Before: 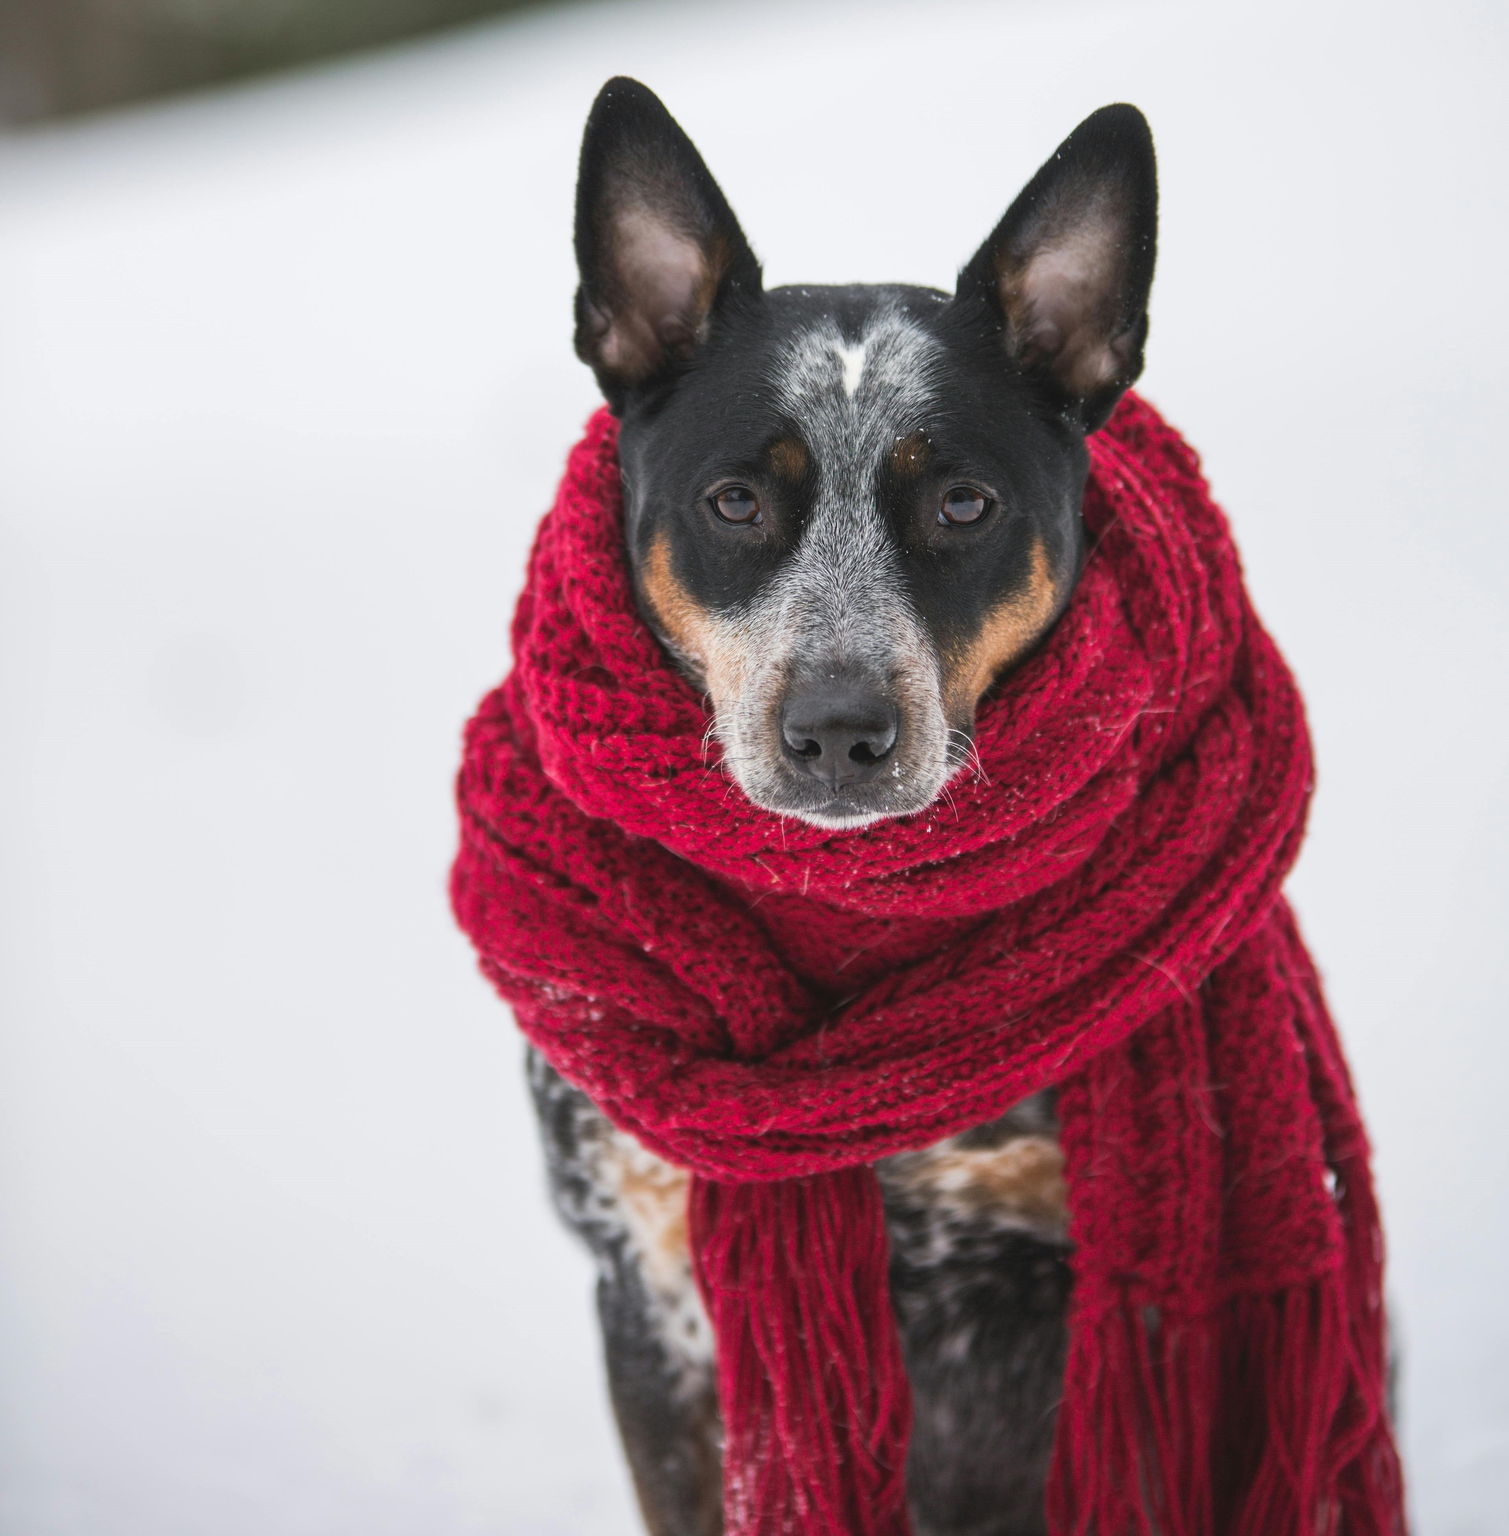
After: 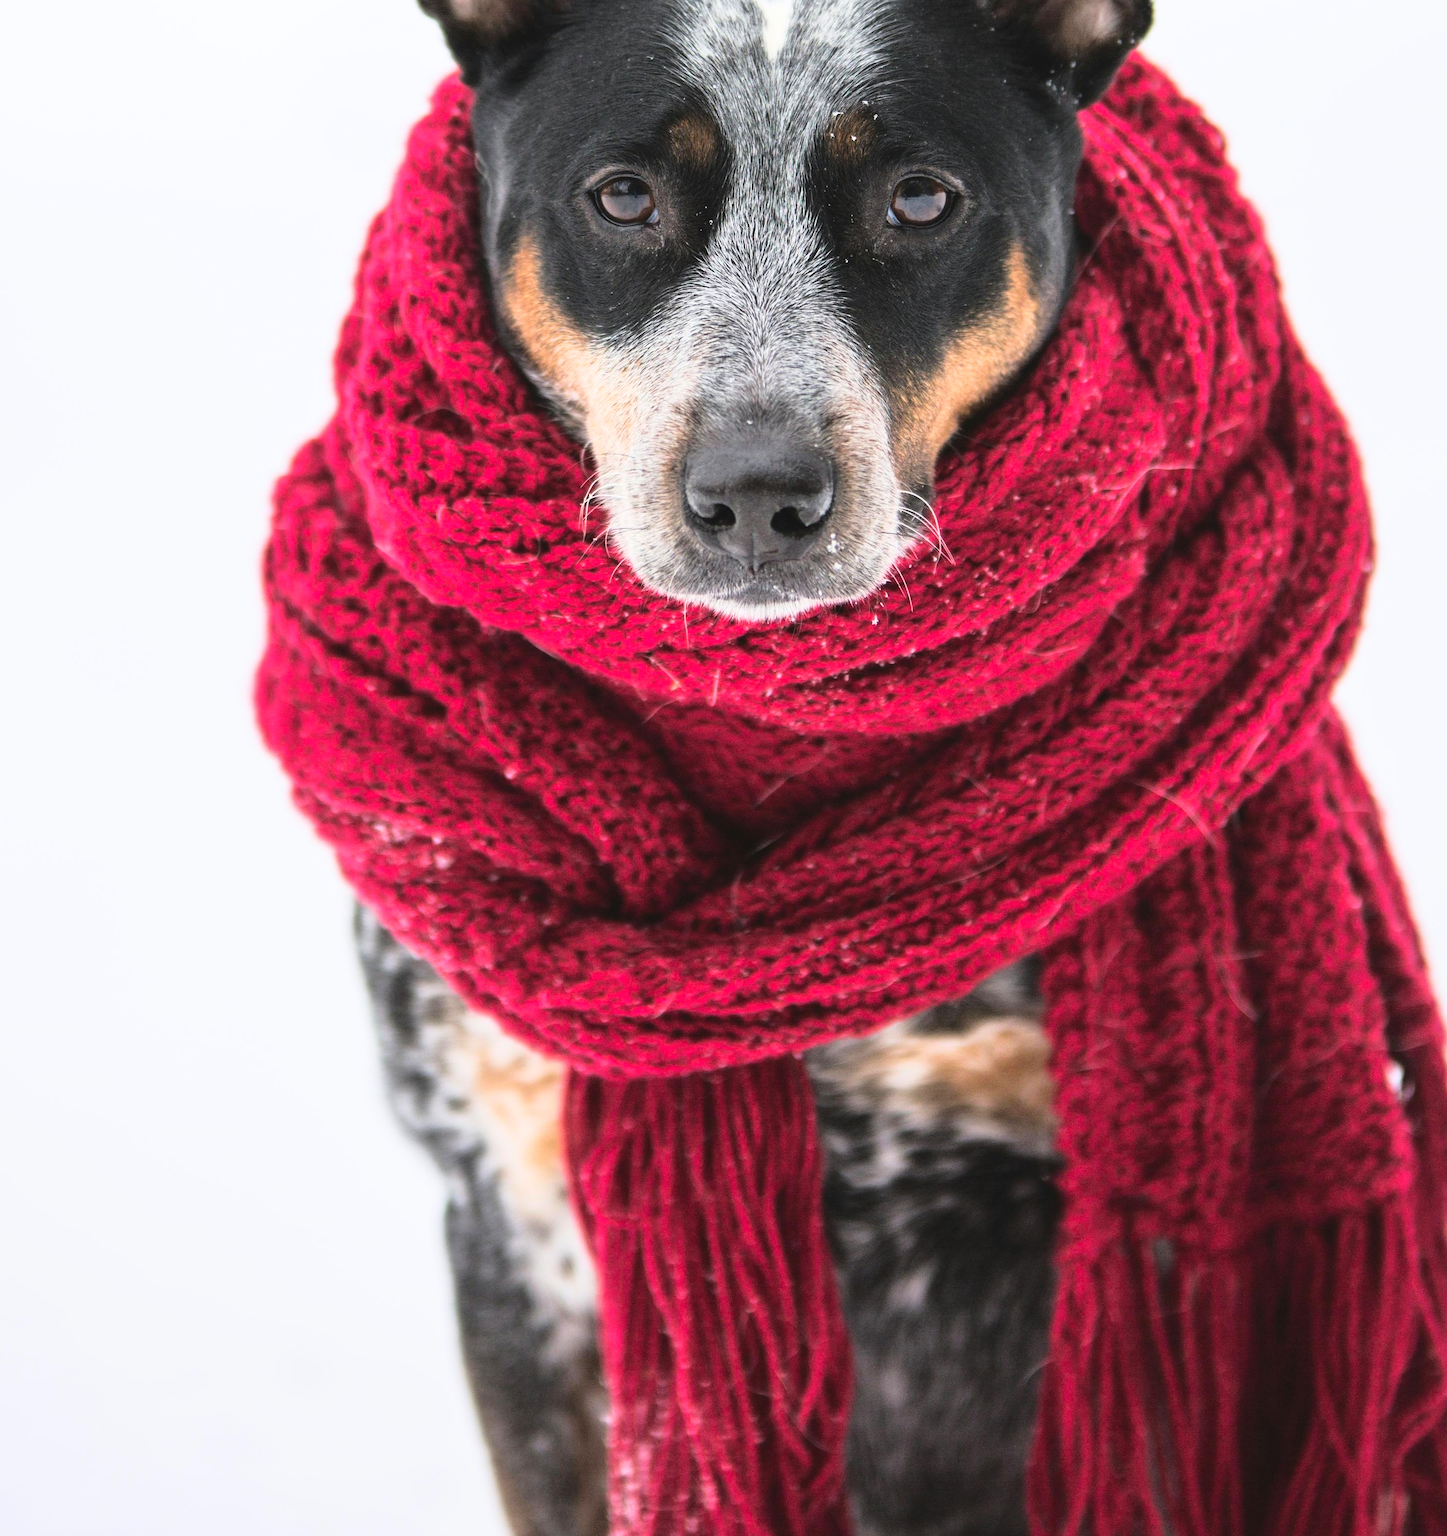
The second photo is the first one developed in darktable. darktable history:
crop: left 16.871%, top 22.857%, right 9.116%
base curve: curves: ch0 [(0, 0) (0.028, 0.03) (0.121, 0.232) (0.46, 0.748) (0.859, 0.968) (1, 1)]
